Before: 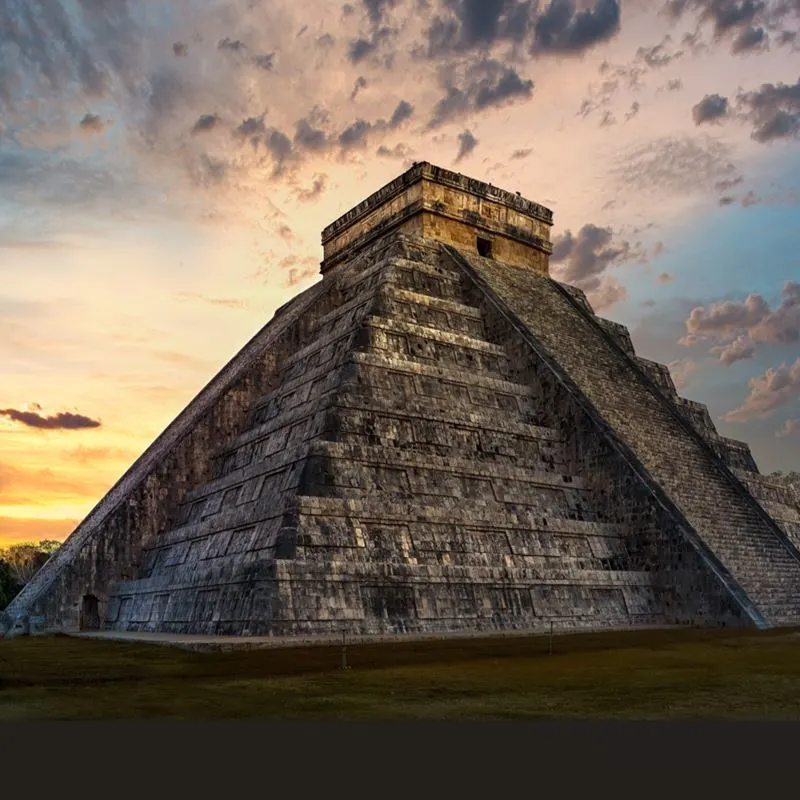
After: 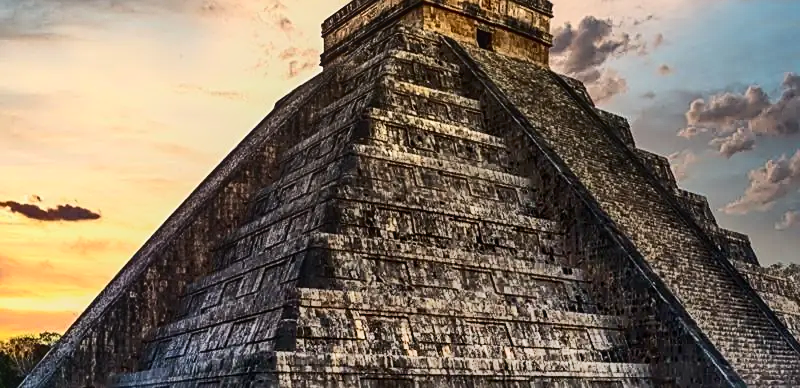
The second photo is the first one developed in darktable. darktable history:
crop and rotate: top 26.066%, bottom 25.396%
local contrast: detail 109%
sharpen: on, module defaults
contrast brightness saturation: contrast 0.299
shadows and highlights: shadows 74.69, highlights -60.8, soften with gaussian
exposure: compensate highlight preservation false
